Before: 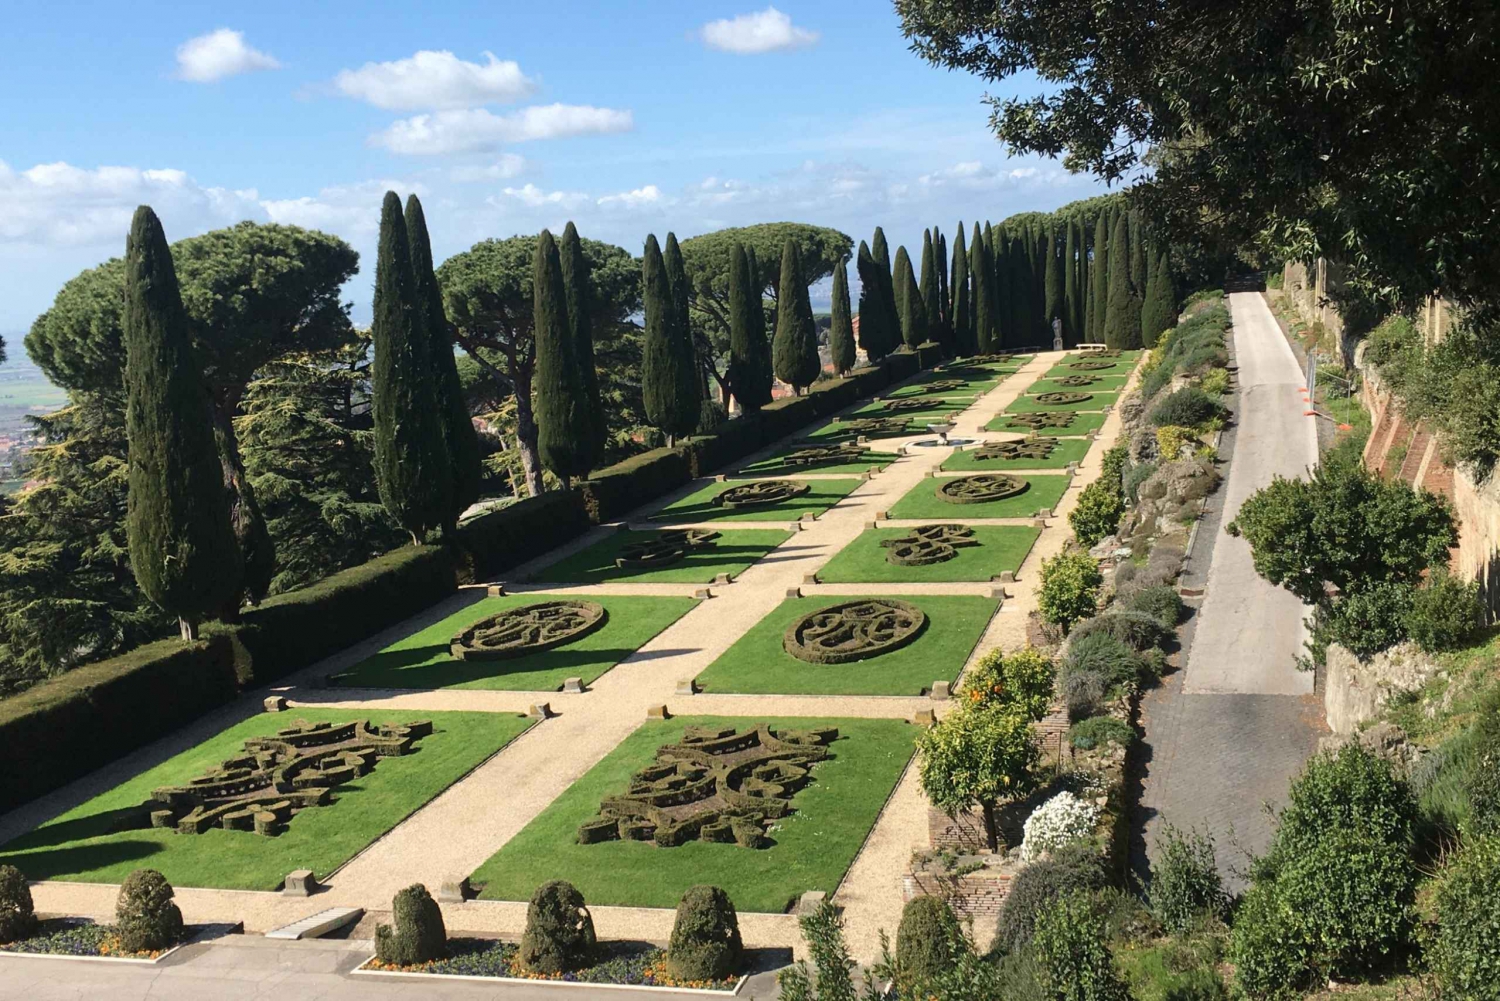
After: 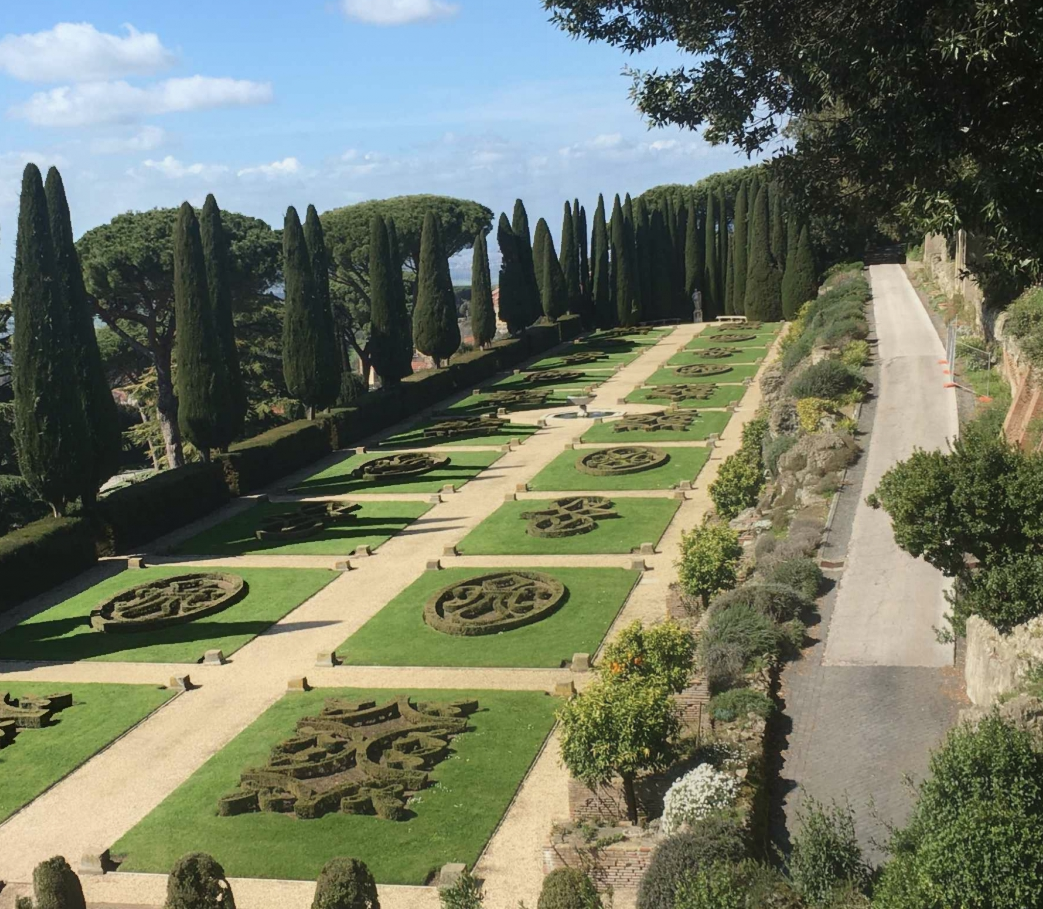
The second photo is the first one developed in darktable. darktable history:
local contrast: detail 130%
crop and rotate: left 24.034%, top 2.838%, right 6.406%, bottom 6.299%
contrast equalizer: octaves 7, y [[0.6 ×6], [0.55 ×6], [0 ×6], [0 ×6], [0 ×6]], mix -1
